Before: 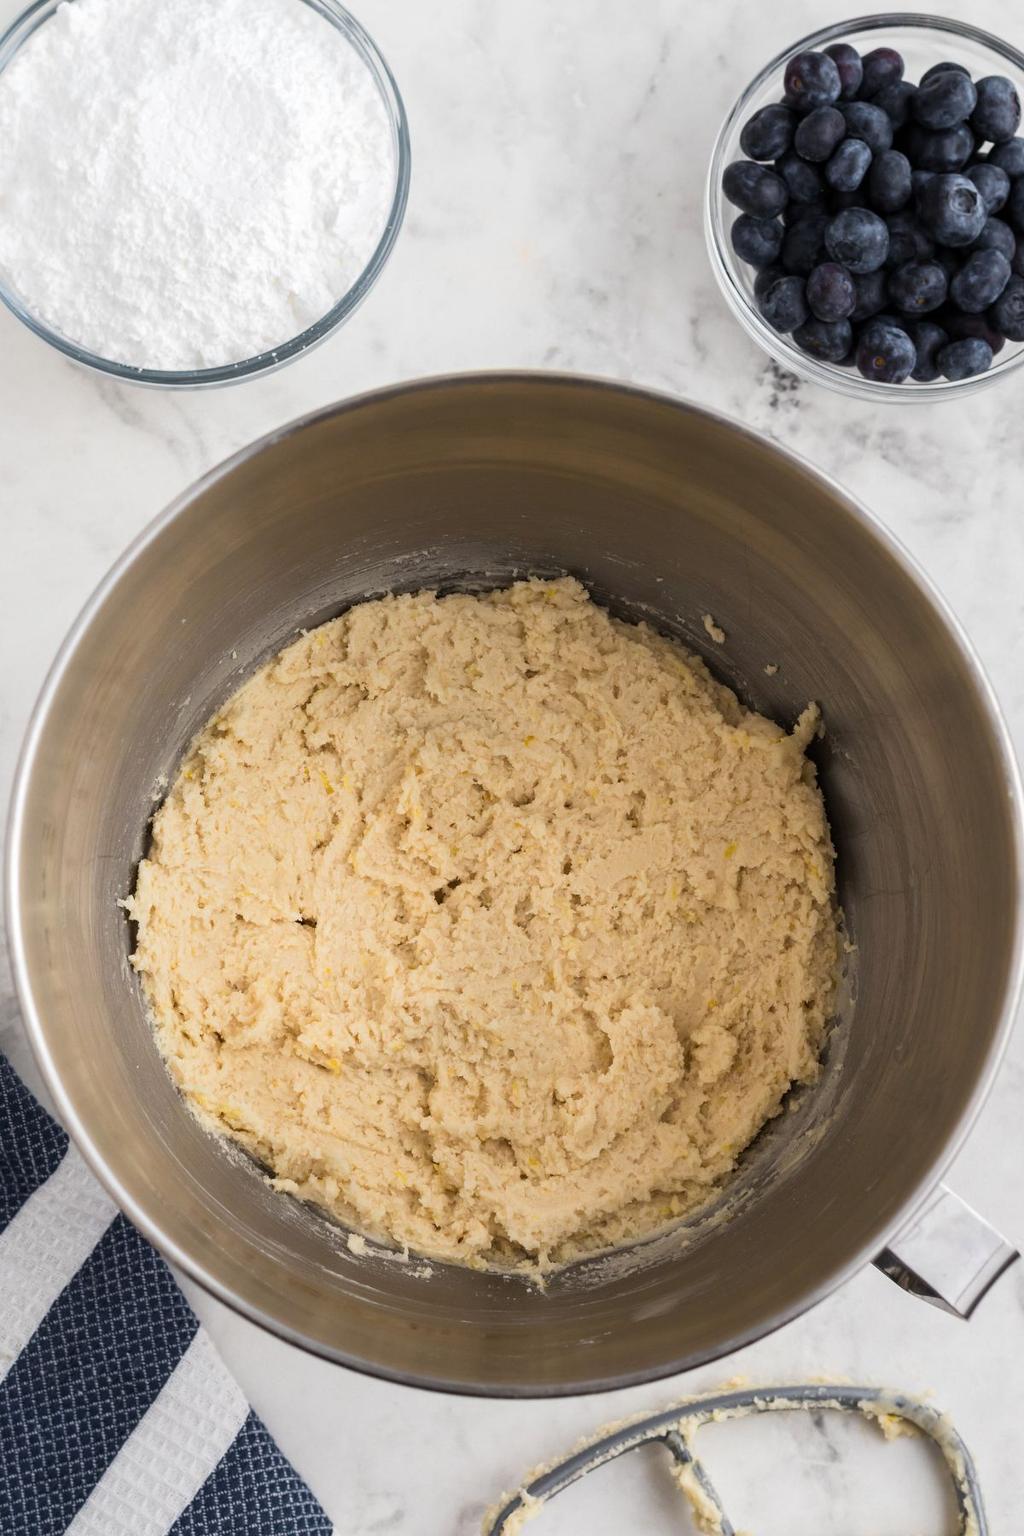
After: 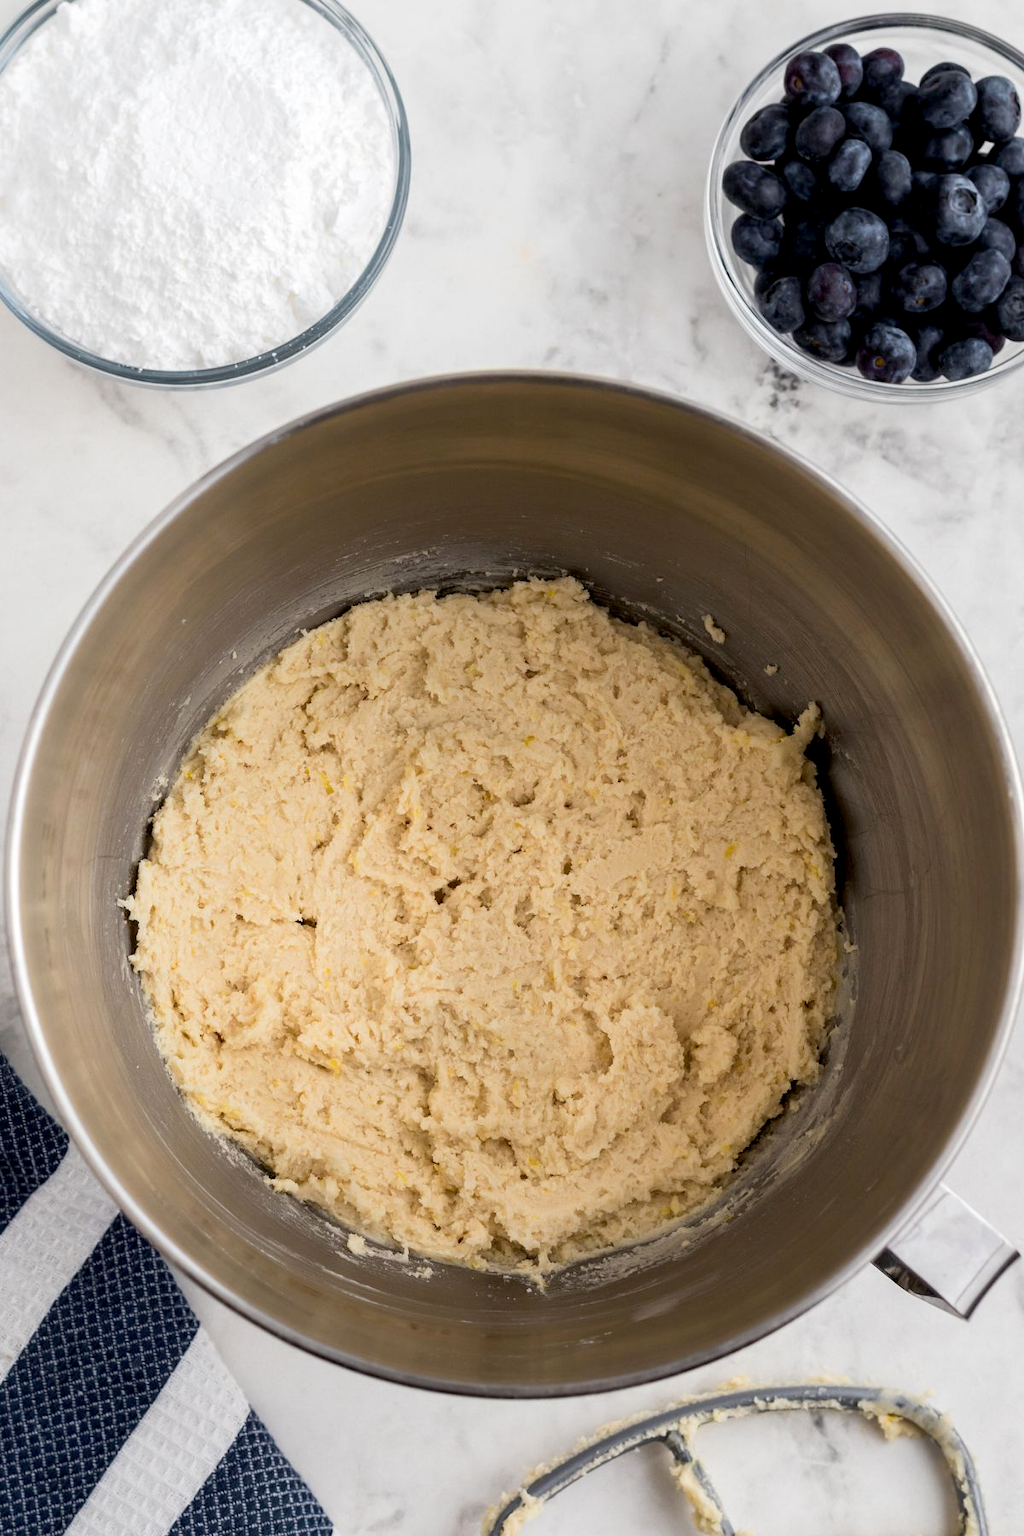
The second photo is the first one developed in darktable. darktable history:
color balance rgb: perceptual saturation grading › global saturation -3%
exposure: black level correction 0.01, exposure 0.014 EV, compensate highlight preservation false
